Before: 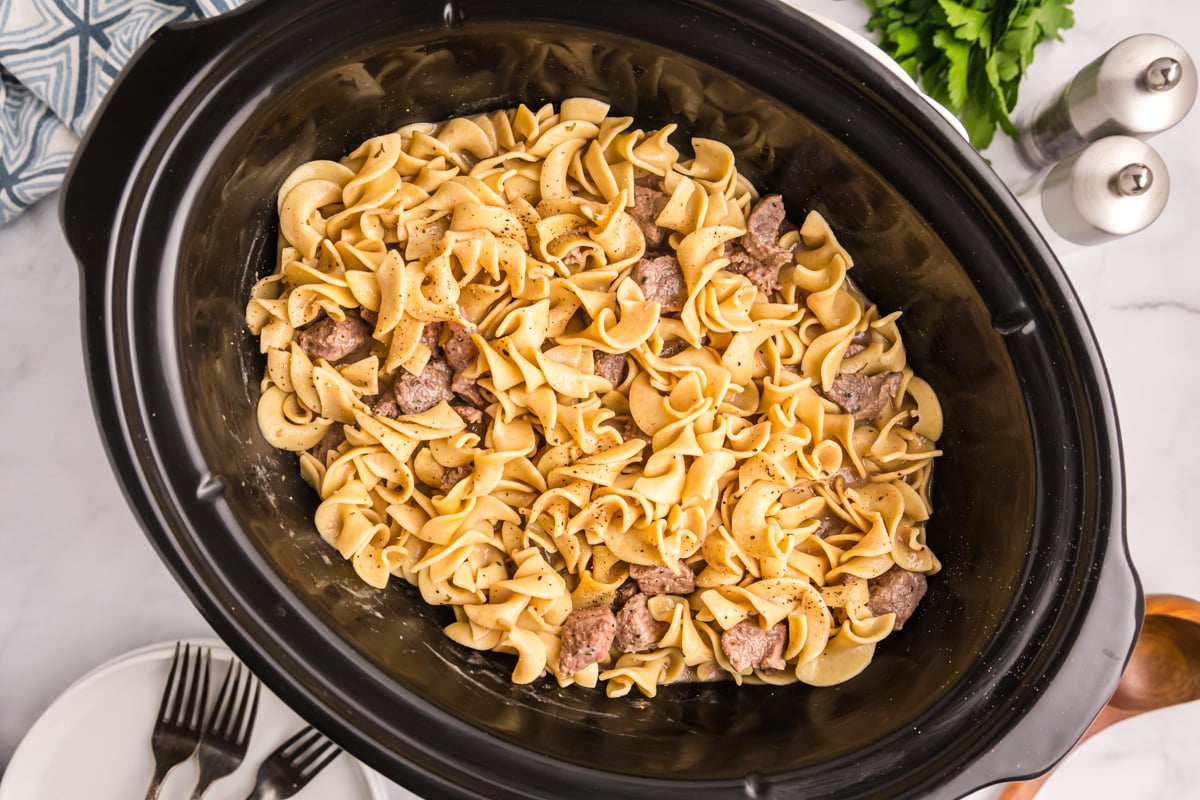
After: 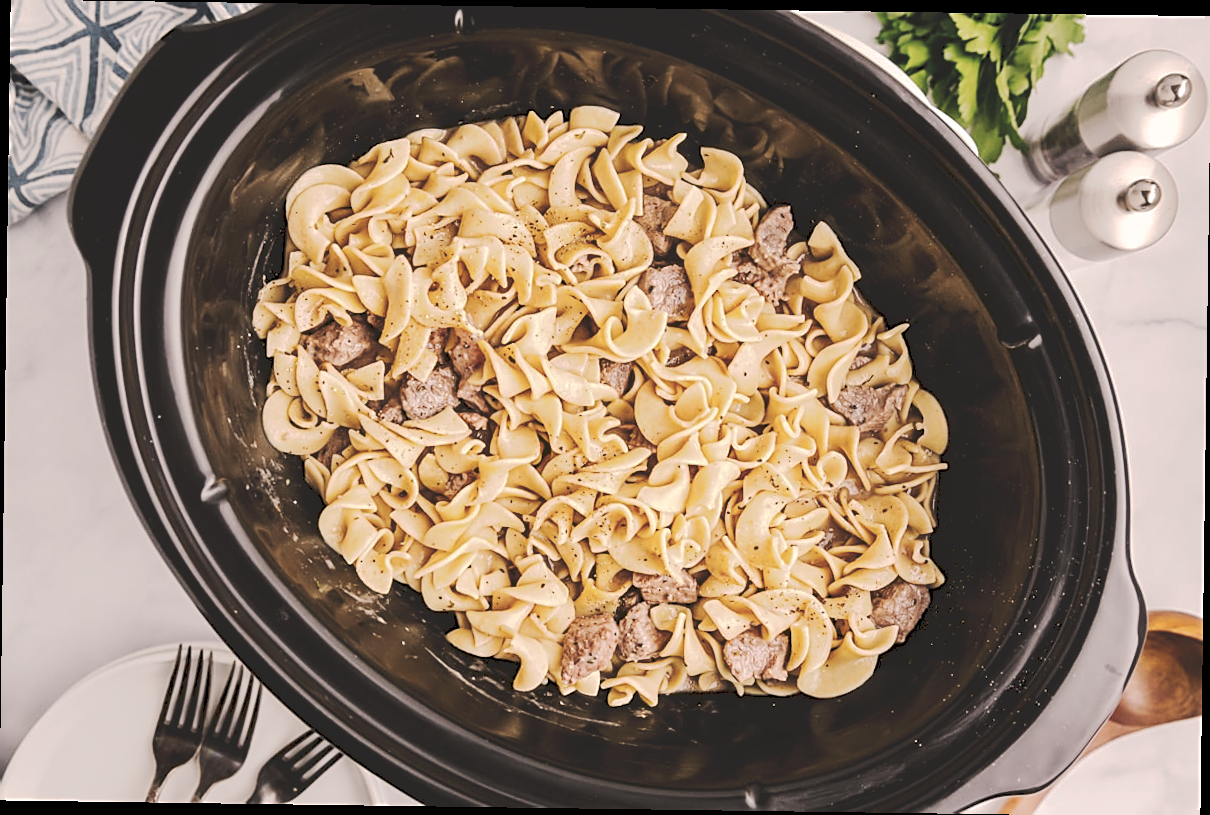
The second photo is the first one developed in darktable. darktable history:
rotate and perspective: rotation 0.8°, automatic cropping off
base curve: curves: ch0 [(0, 0) (0.297, 0.298) (1, 1)], preserve colors none
sharpen: on, module defaults
color correction: highlights a* 5.59, highlights b* 5.24, saturation 0.68
tone curve: curves: ch0 [(0, 0) (0.003, 0.145) (0.011, 0.148) (0.025, 0.15) (0.044, 0.159) (0.069, 0.16) (0.1, 0.164) (0.136, 0.182) (0.177, 0.213) (0.224, 0.247) (0.277, 0.298) (0.335, 0.37) (0.399, 0.456) (0.468, 0.552) (0.543, 0.641) (0.623, 0.713) (0.709, 0.768) (0.801, 0.825) (0.898, 0.868) (1, 1)], preserve colors none
